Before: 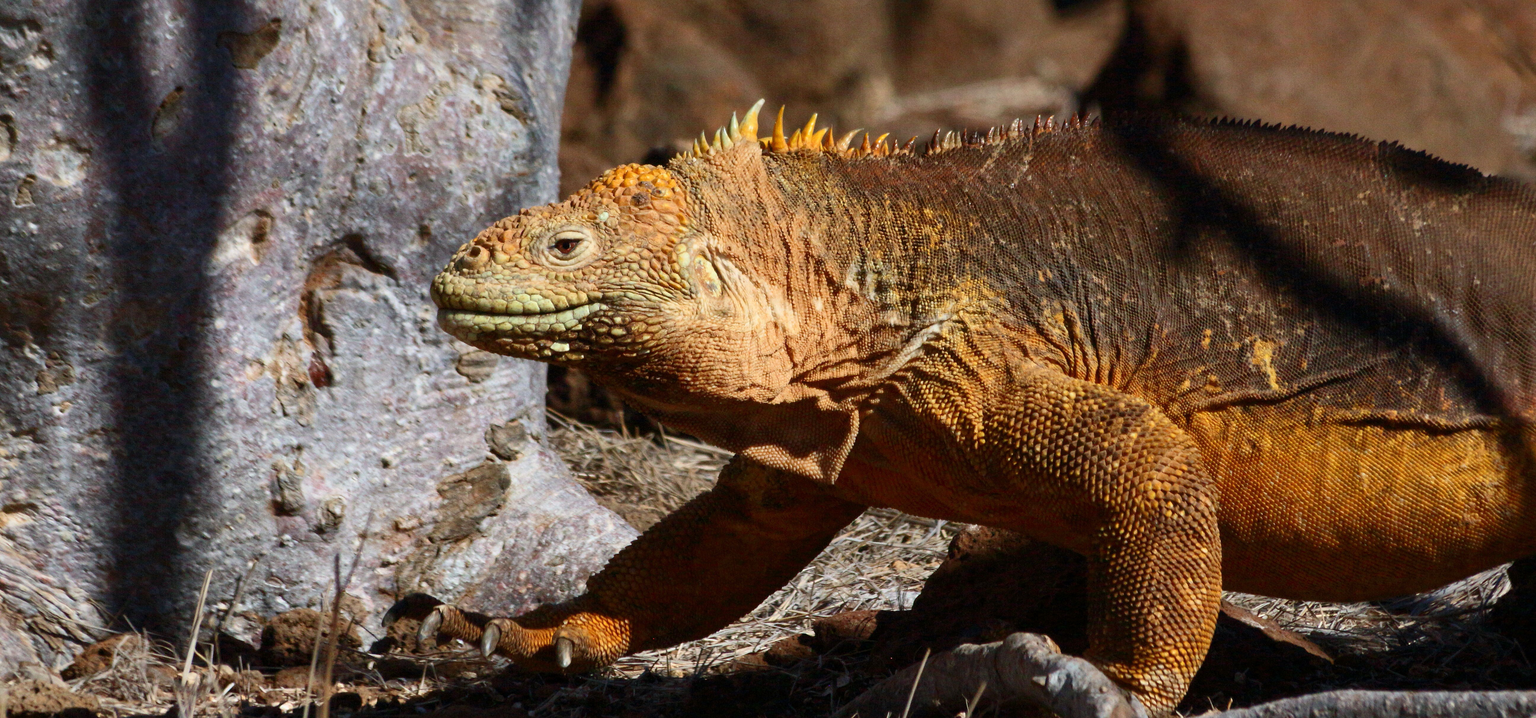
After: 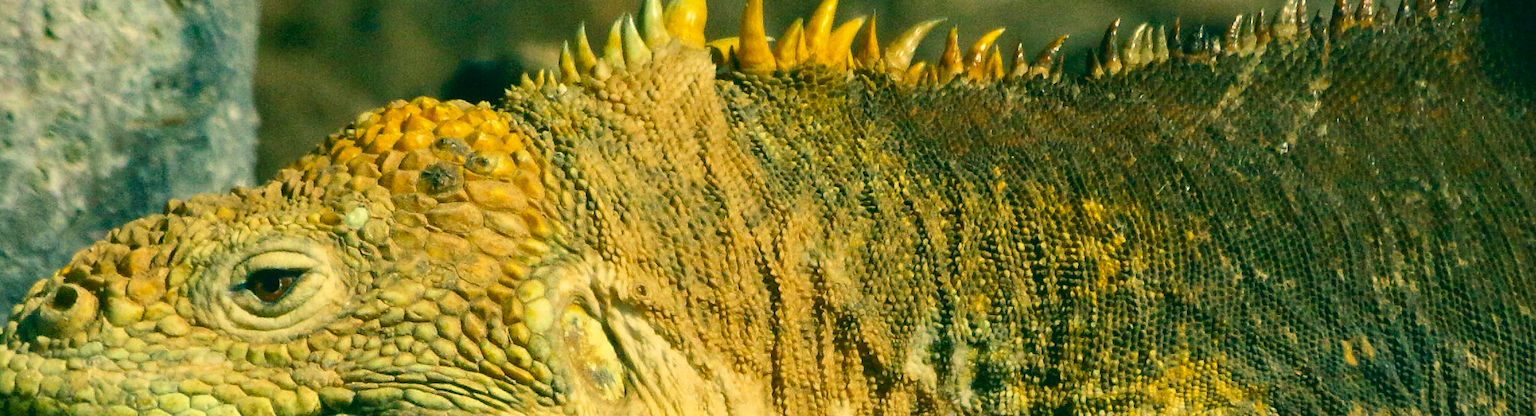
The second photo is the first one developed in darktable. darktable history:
crop: left 29.08%, top 16.804%, right 26.828%, bottom 57.642%
color correction: highlights a* 2.07, highlights b* 34.26, shadows a* -37.3, shadows b* -5.85
